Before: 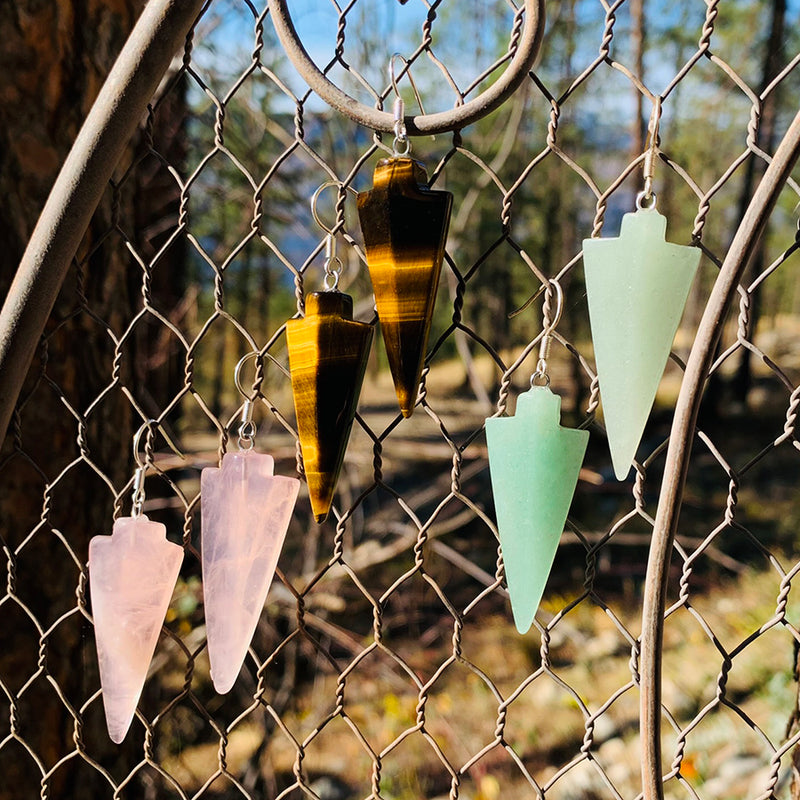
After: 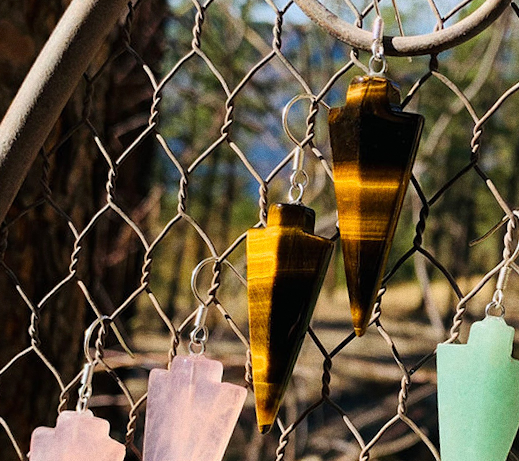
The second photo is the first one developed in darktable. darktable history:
grain: on, module defaults
crop and rotate: angle -4.99°, left 2.122%, top 6.945%, right 27.566%, bottom 30.519%
